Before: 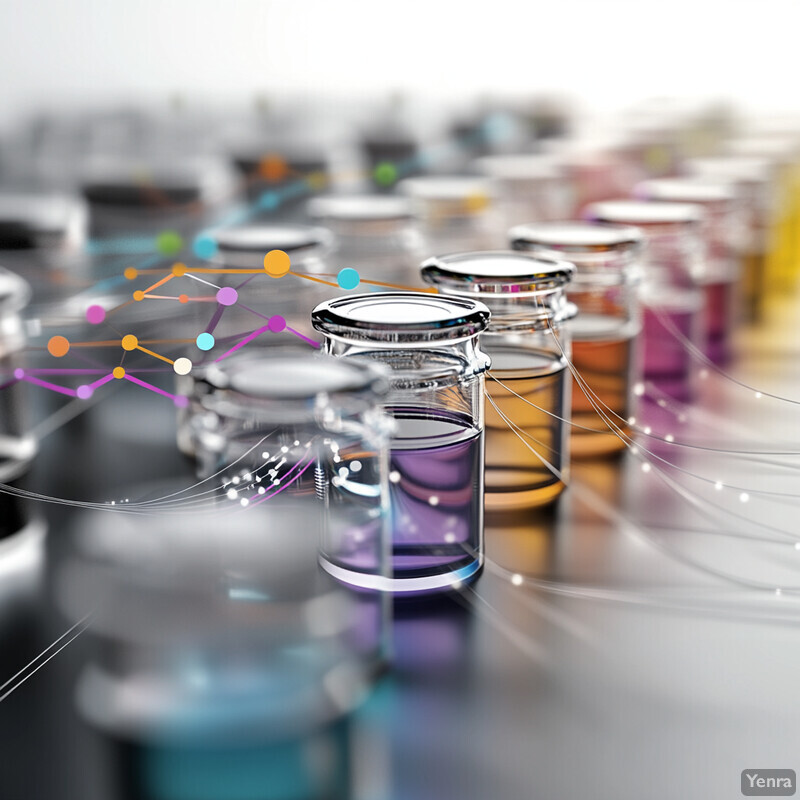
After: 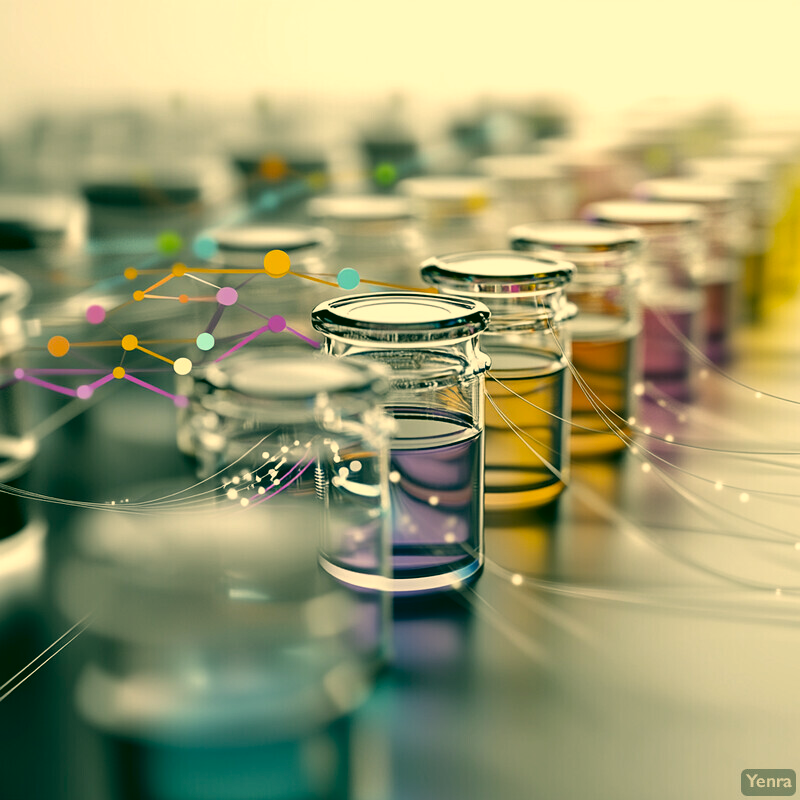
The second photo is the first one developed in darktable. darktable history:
color correction: highlights a* 5.65, highlights b* 33.24, shadows a* -26, shadows b* 3.73
